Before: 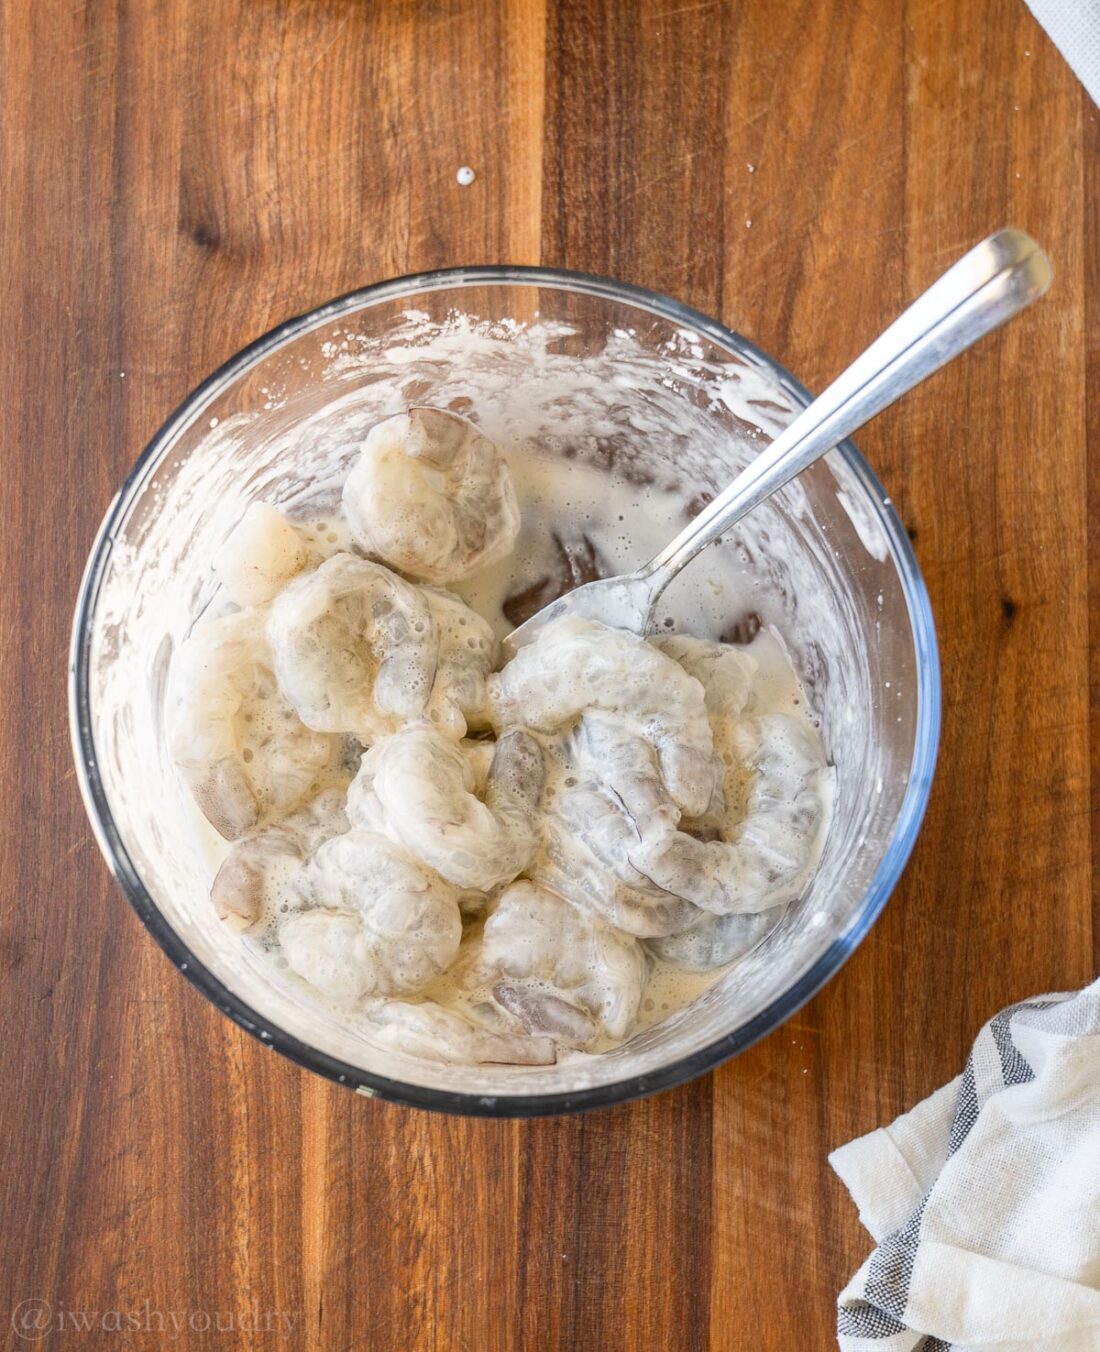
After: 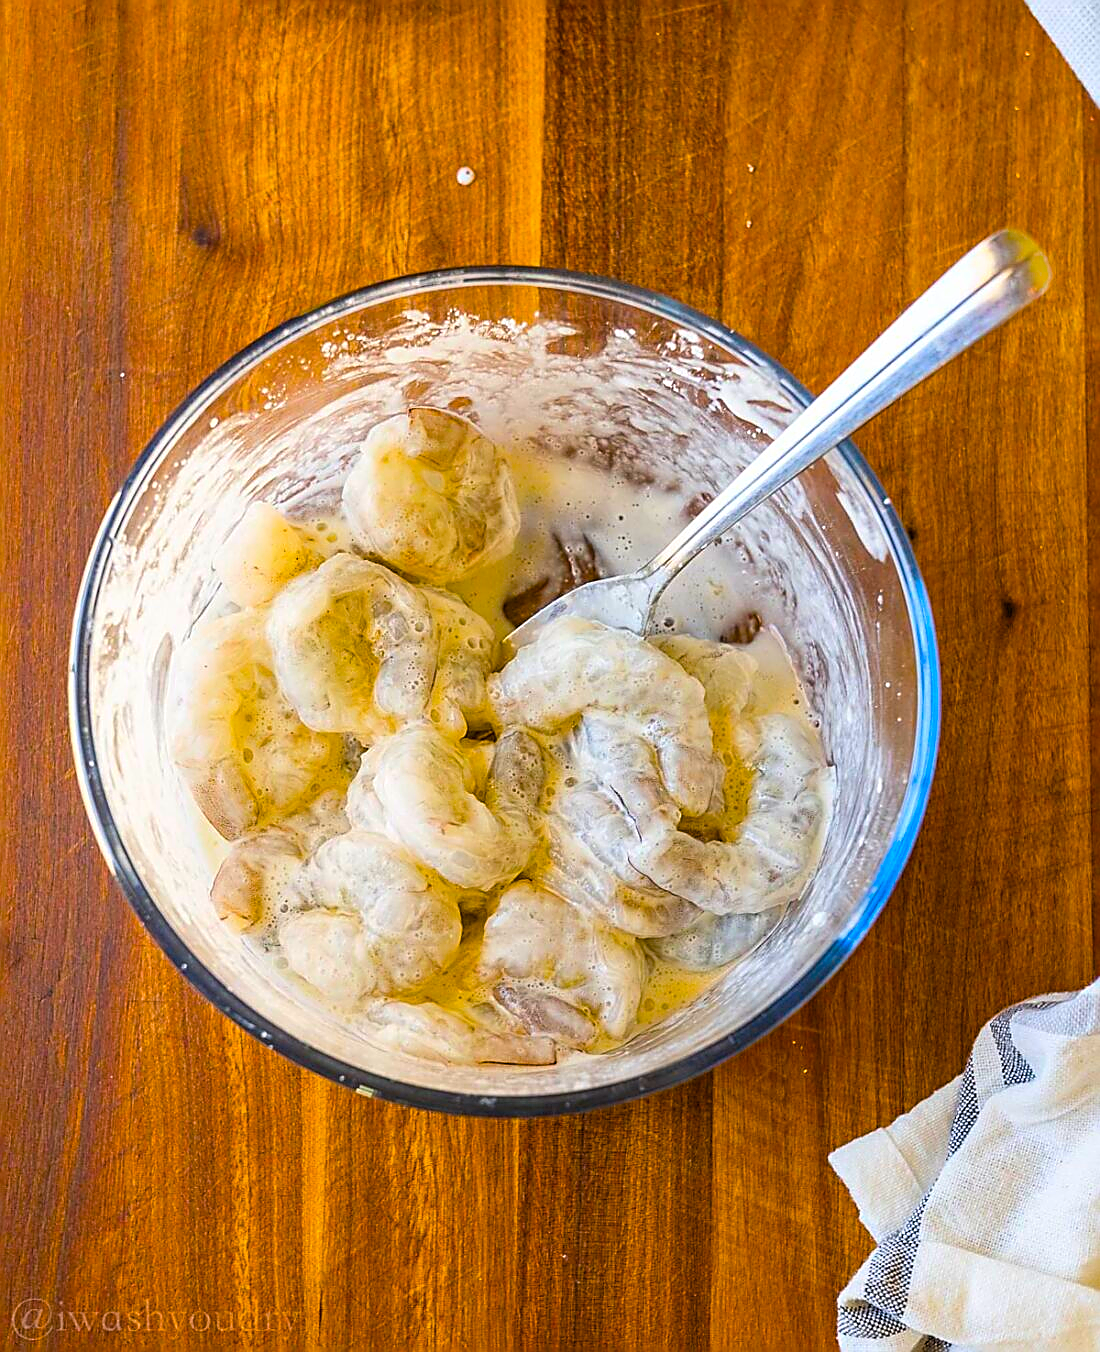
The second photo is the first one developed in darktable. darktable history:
sharpen: radius 1.685, amount 1.294
color balance rgb: linear chroma grading › global chroma 42%, perceptual saturation grading › global saturation 42%, global vibrance 33%
